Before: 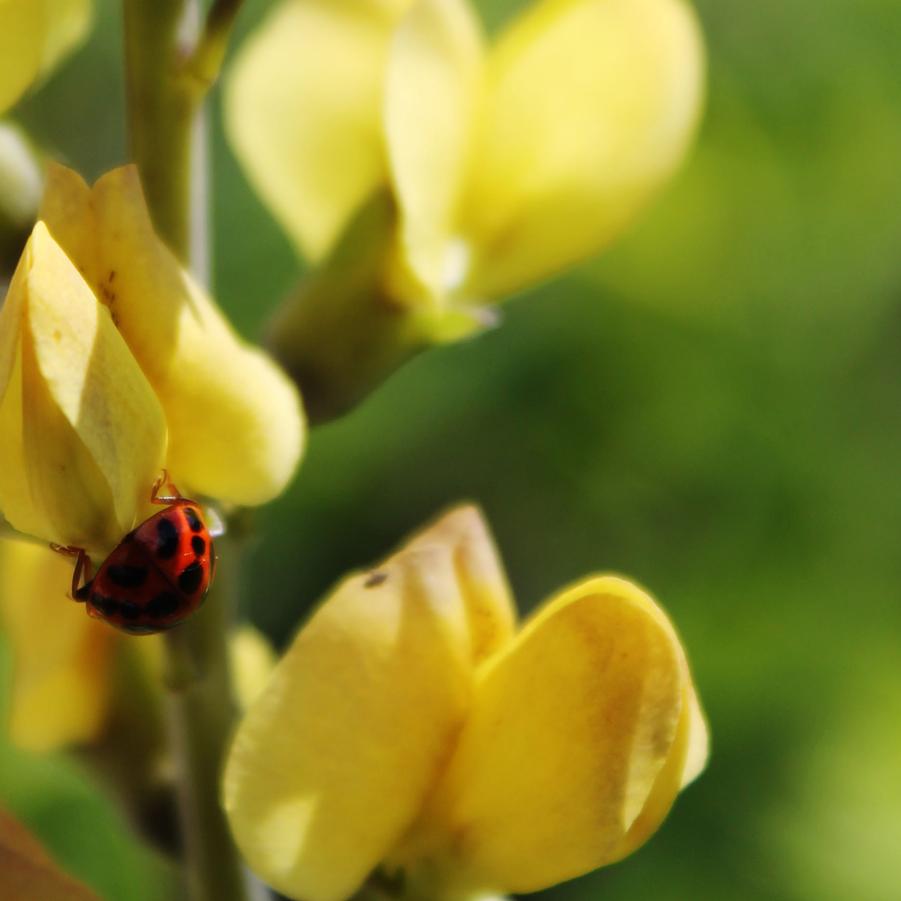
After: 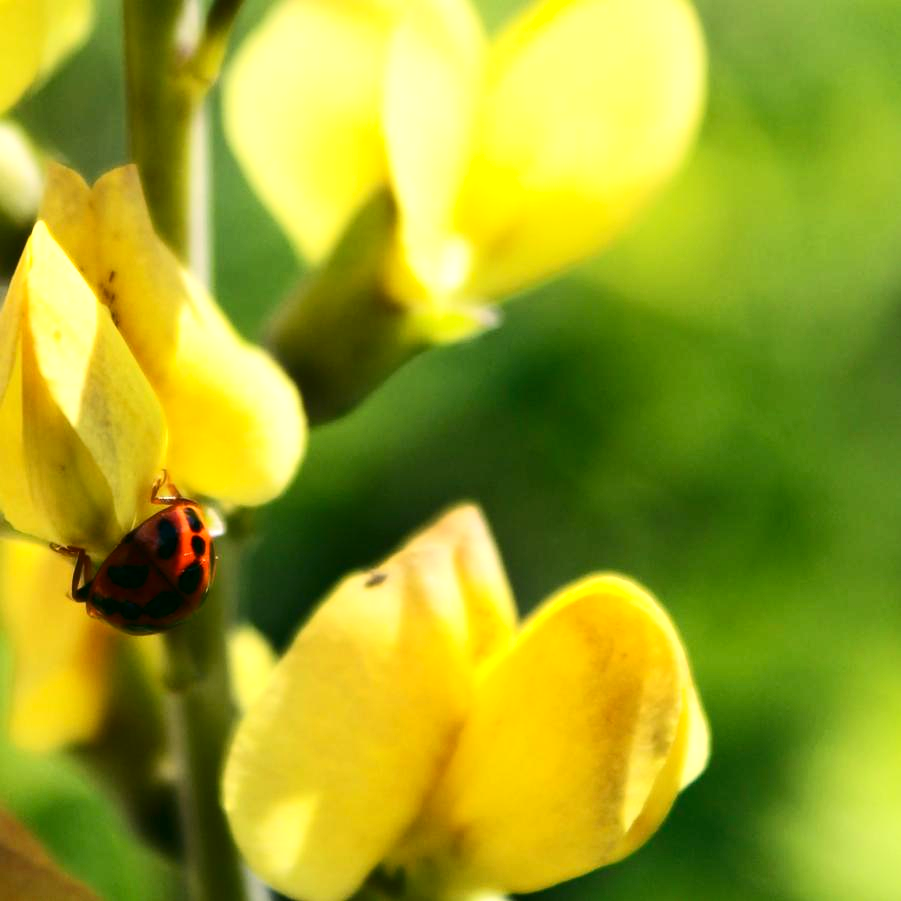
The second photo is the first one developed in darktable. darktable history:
exposure: exposure 0.669 EV, compensate highlight preservation false
contrast brightness saturation: contrast 0.22
color correction: highlights a* -0.512, highlights b* 9.26, shadows a* -9.1, shadows b* 0.904
